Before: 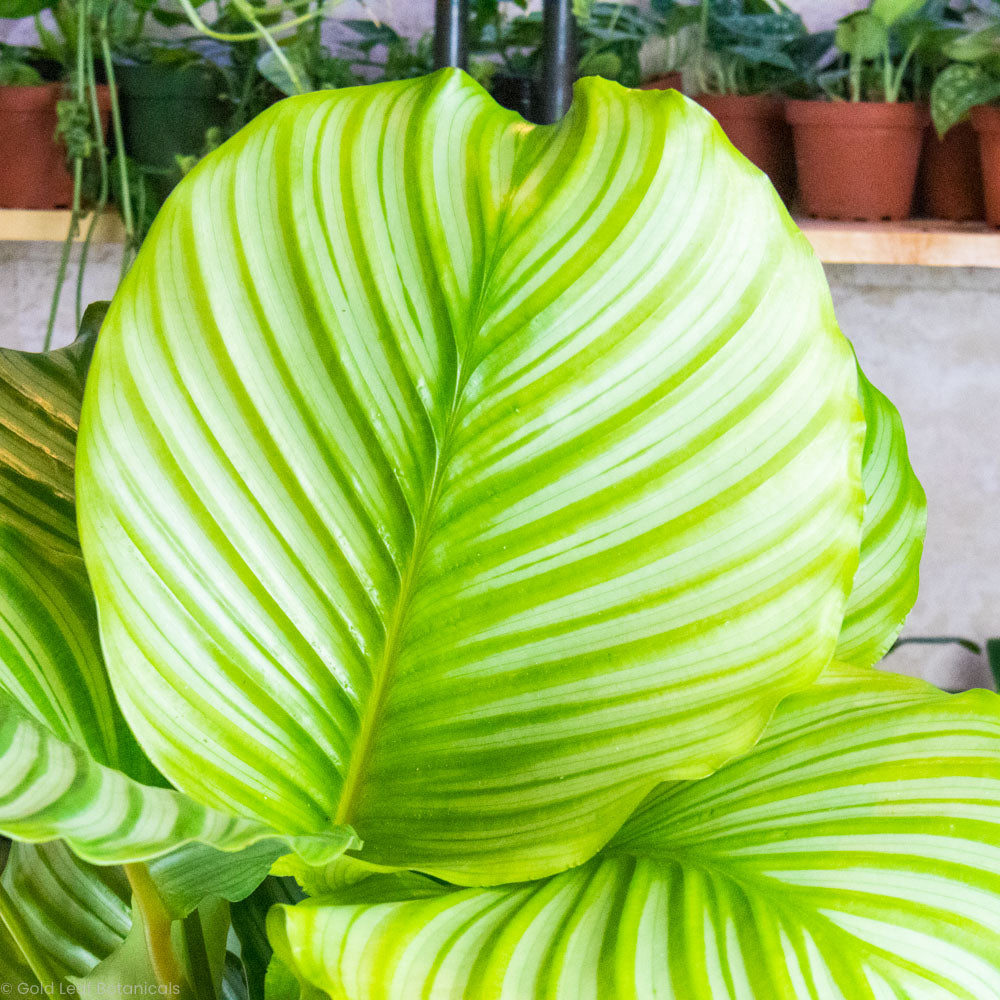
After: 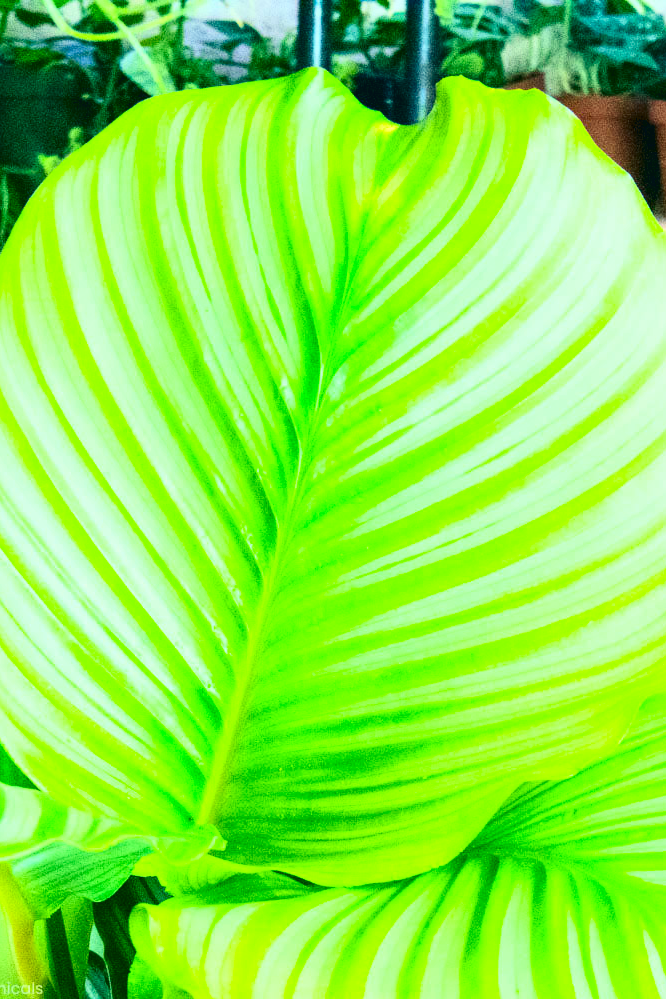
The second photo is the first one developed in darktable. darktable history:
crop and rotate: left 13.72%, right 19.629%
levels: levels [0, 0.476, 0.951]
exposure: exposure 0.747 EV, compensate highlight preservation false
color correction: highlights a* -19.29, highlights b* 9.8, shadows a* -20.01, shadows b* -11.13
contrast brightness saturation: contrast 0.404, brightness 0.046, saturation 0.248
filmic rgb: black relative exposure -8.78 EV, white relative exposure 4.98 EV, target black luminance 0%, hardness 3.78, latitude 66.32%, contrast 0.824, shadows ↔ highlights balance 19.54%, color science v6 (2022), iterations of high-quality reconstruction 0
